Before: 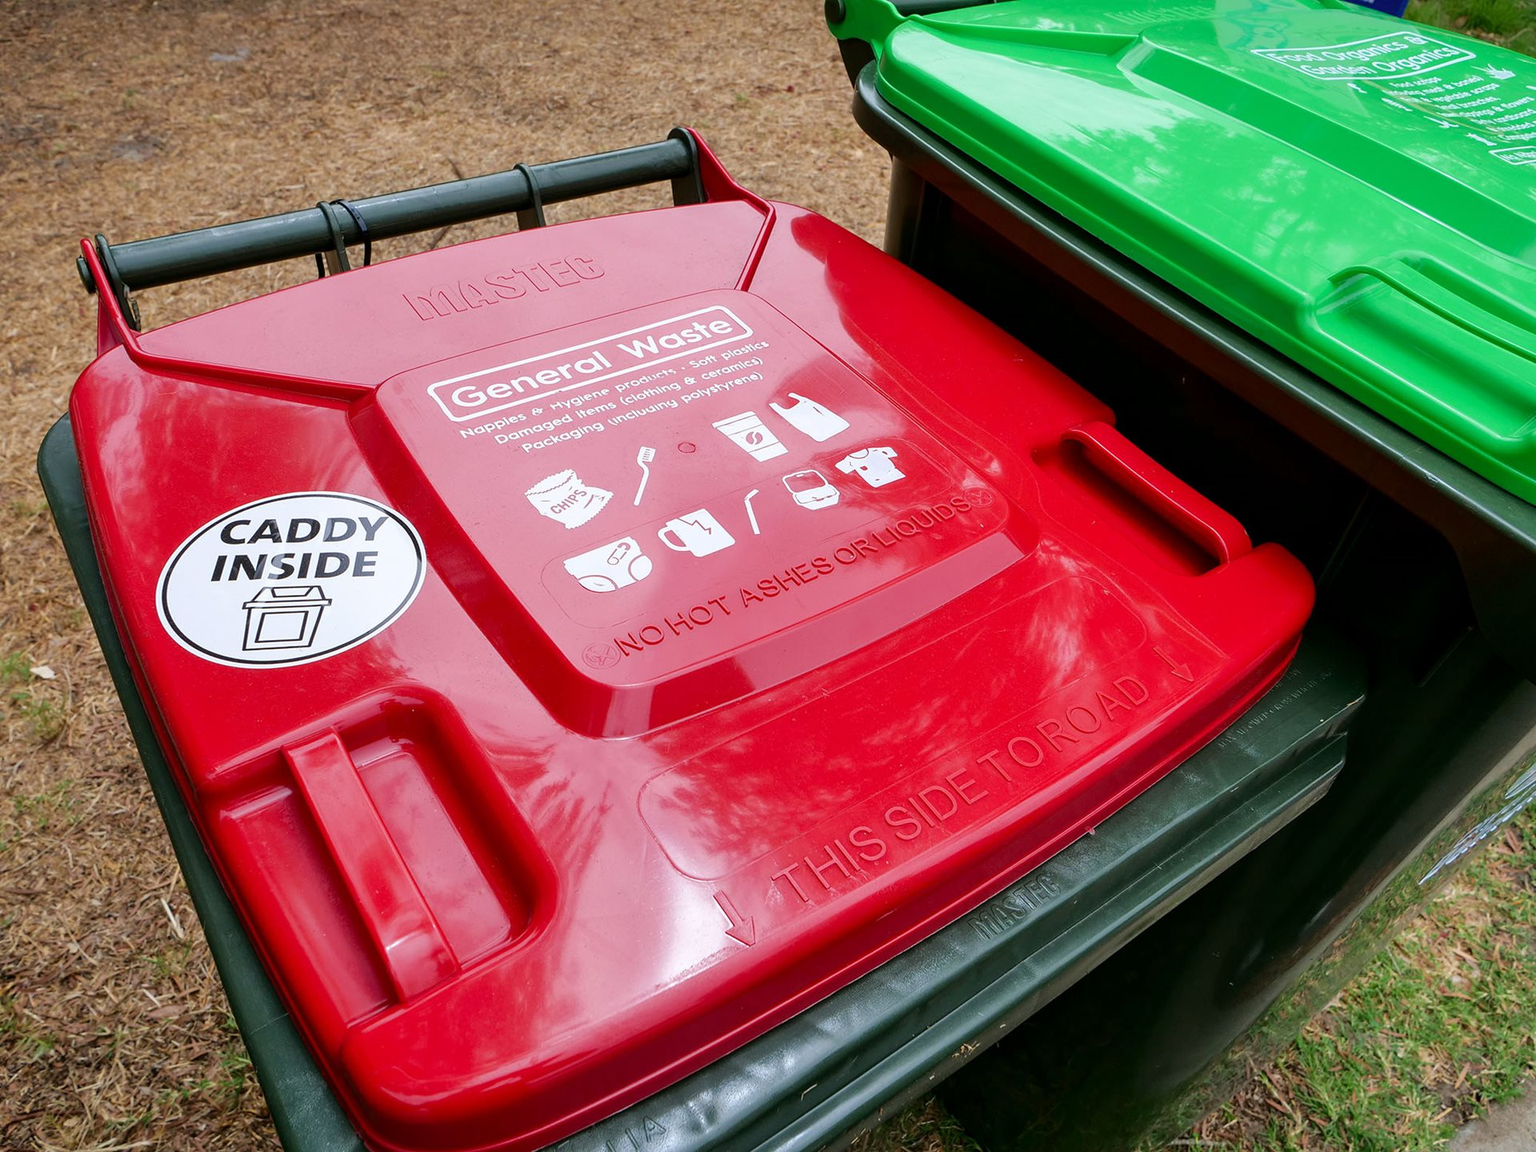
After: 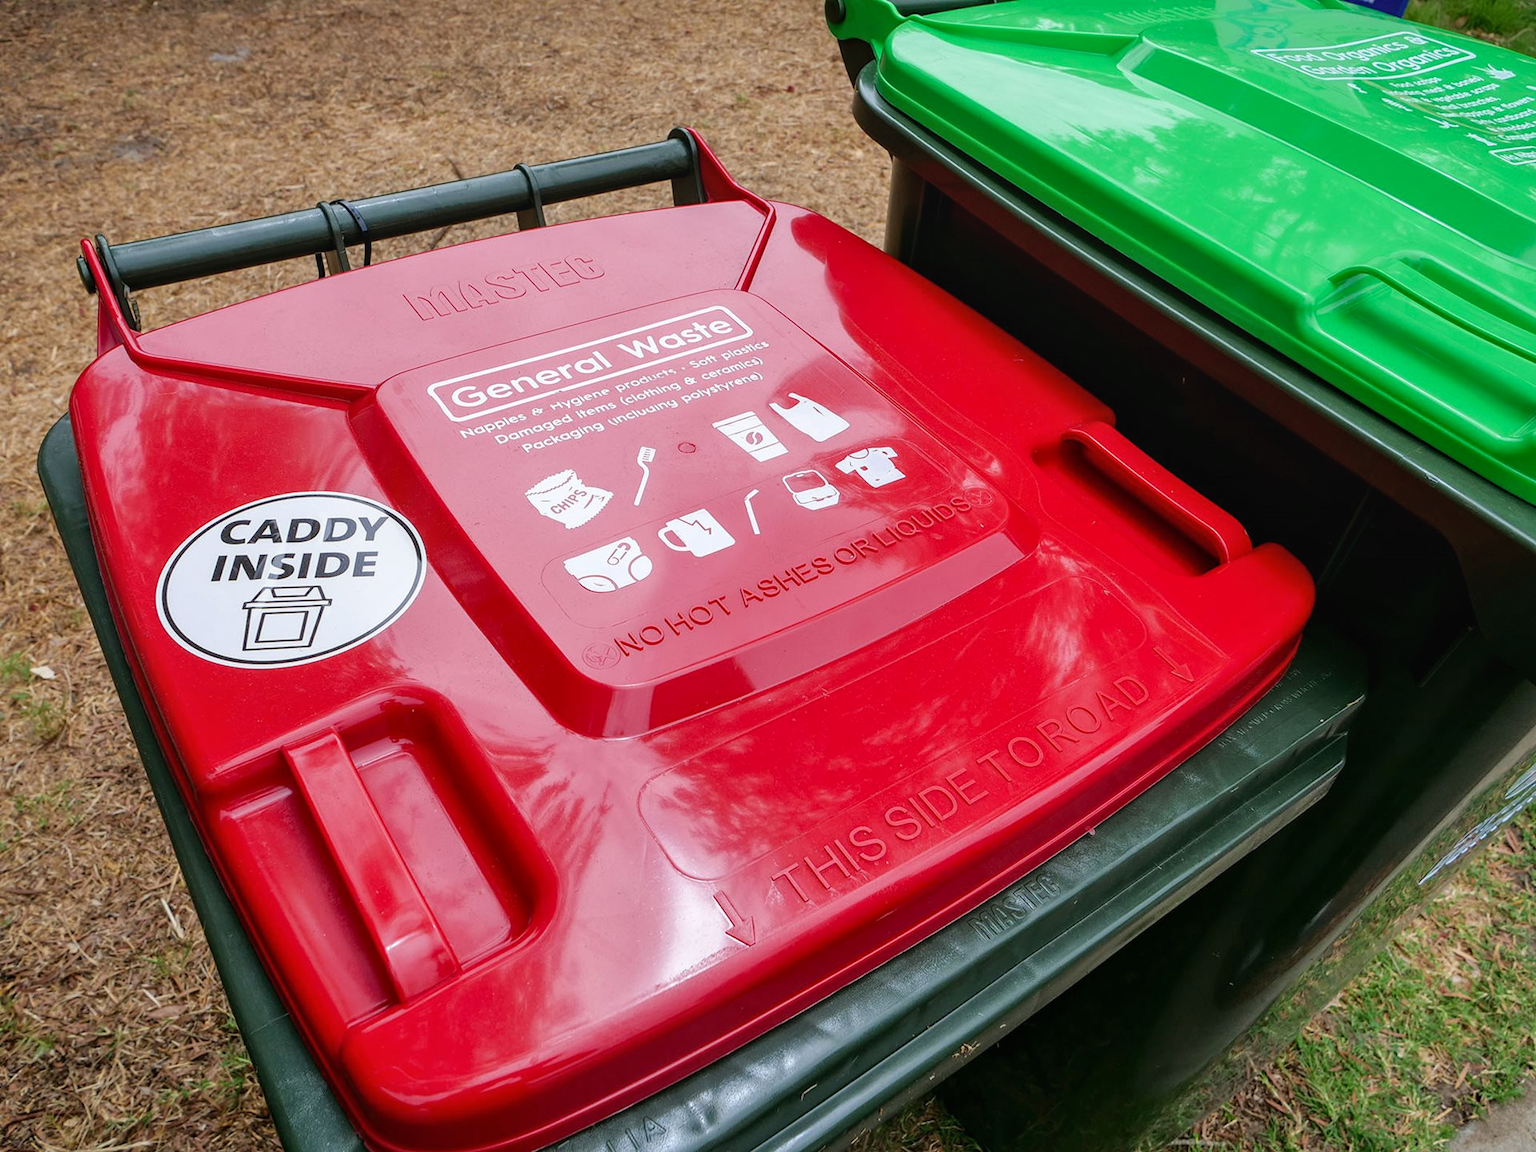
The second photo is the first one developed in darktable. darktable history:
local contrast: detail 110%
exposure: compensate highlight preservation false
